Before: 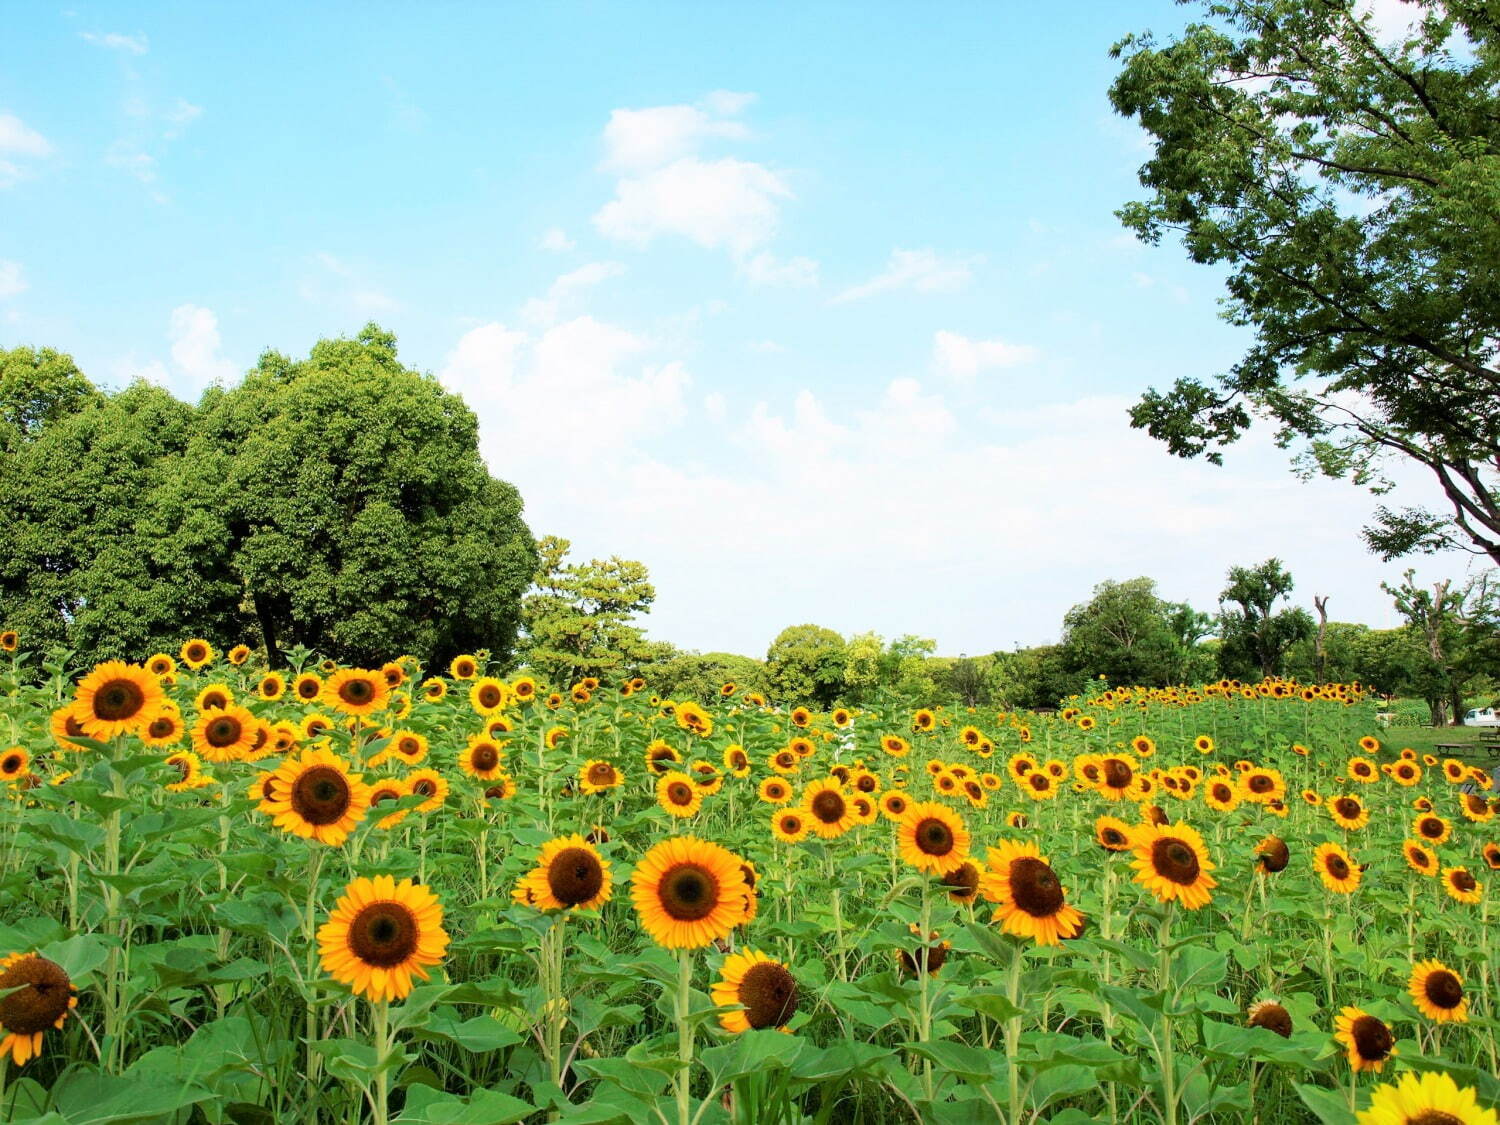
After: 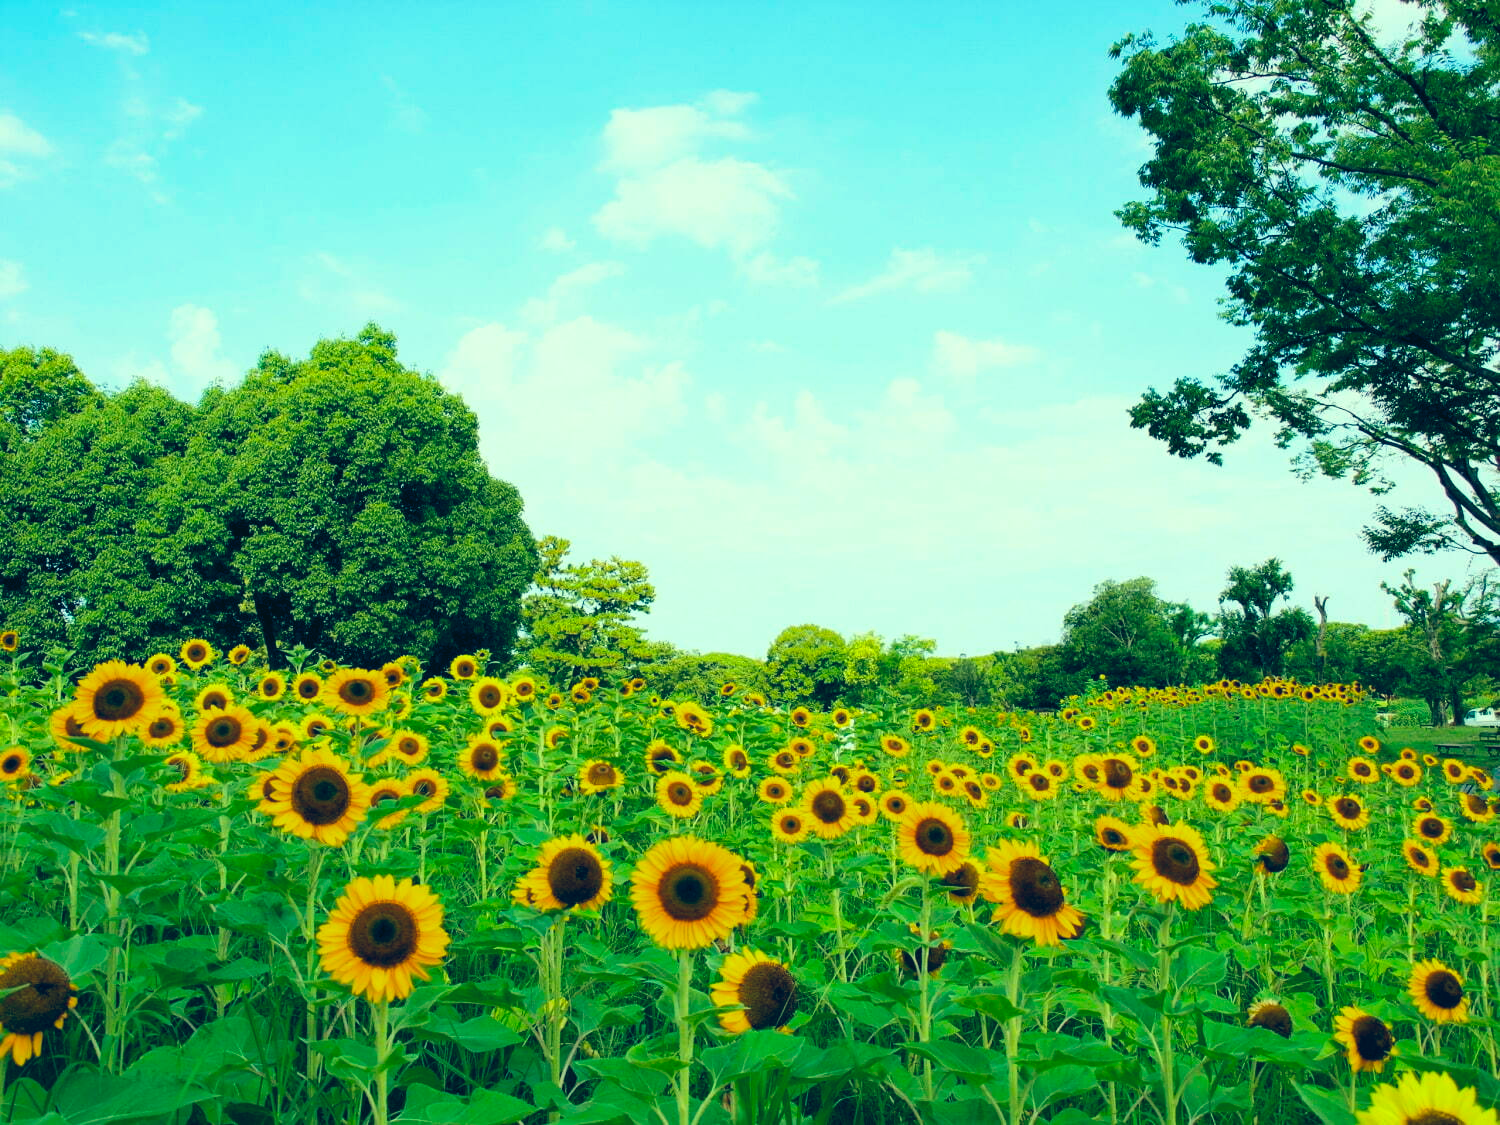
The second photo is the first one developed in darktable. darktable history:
color balance rgb: shadows lift › hue 87.51°, highlights gain › chroma 0.68%, highlights gain › hue 55.1°, global offset › chroma 0.13%, global offset › hue 253.66°, linear chroma grading › global chroma 0.5%, perceptual saturation grading › global saturation 16.38%
color correction: highlights a* -20.08, highlights b* 9.8, shadows a* -20.4, shadows b* -10.76
